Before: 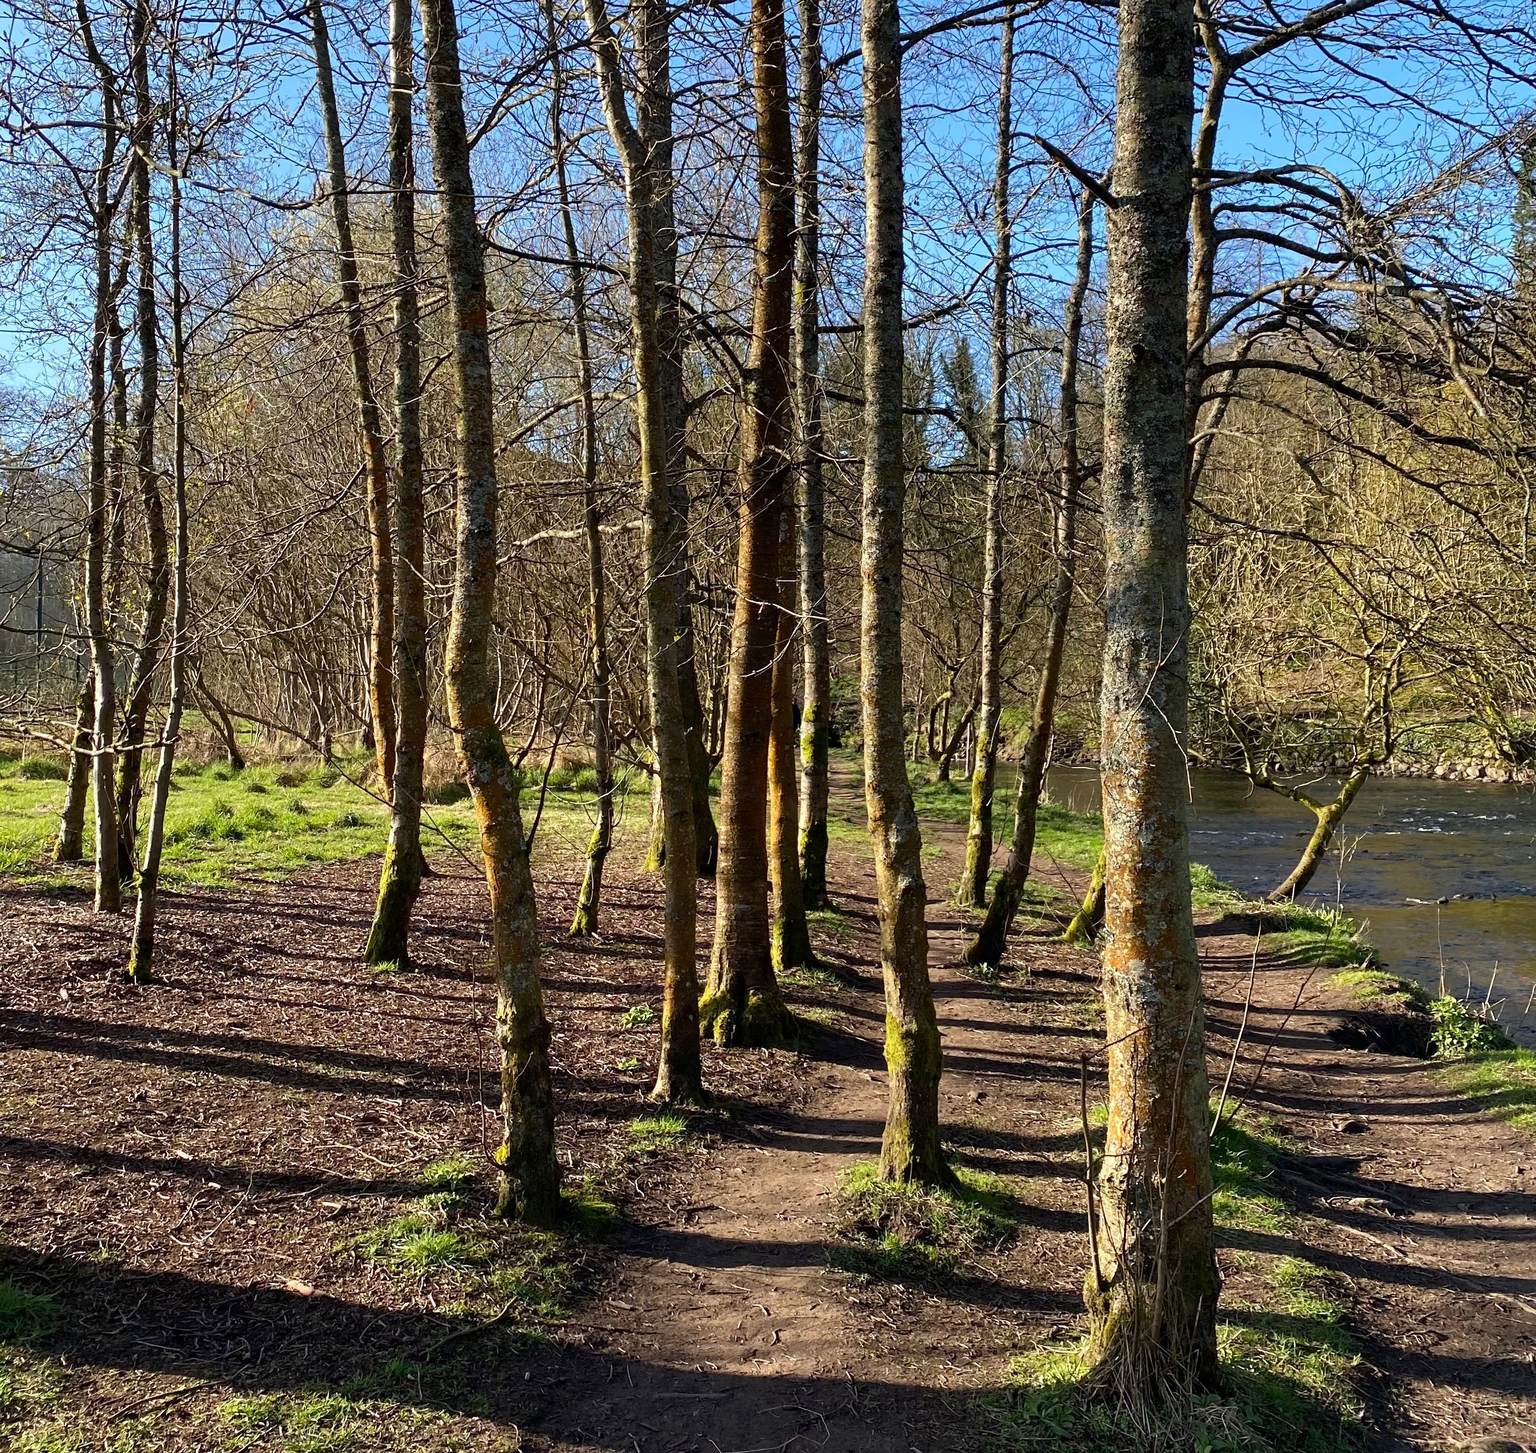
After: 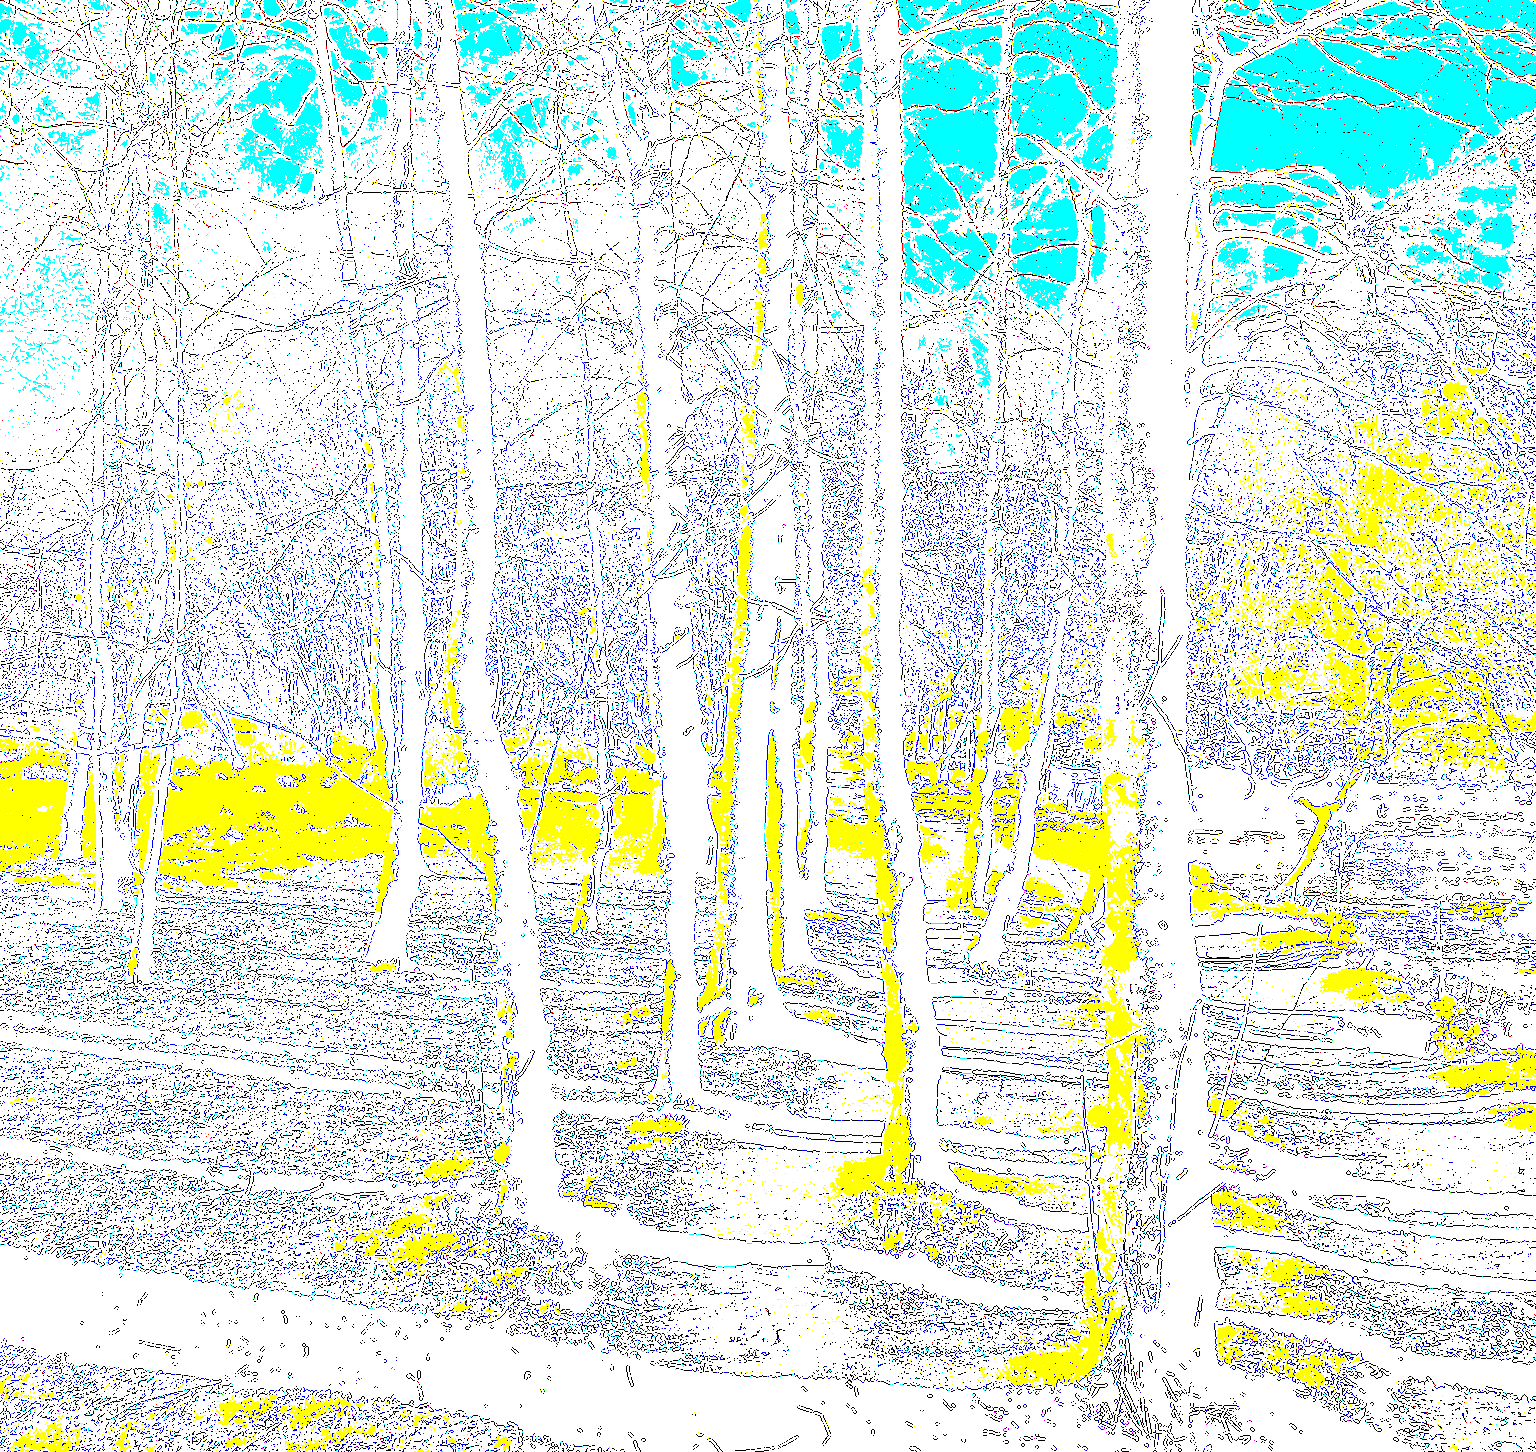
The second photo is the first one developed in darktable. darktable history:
exposure: black level correction 0, exposure 3.981 EV, compensate highlight preservation false
color balance rgb: perceptual saturation grading › global saturation 19.263%, perceptual brilliance grading › global brilliance 29.483%, perceptual brilliance grading › highlights 49.993%, perceptual brilliance grading › mid-tones 50.551%, perceptual brilliance grading › shadows -22.646%
local contrast: on, module defaults
